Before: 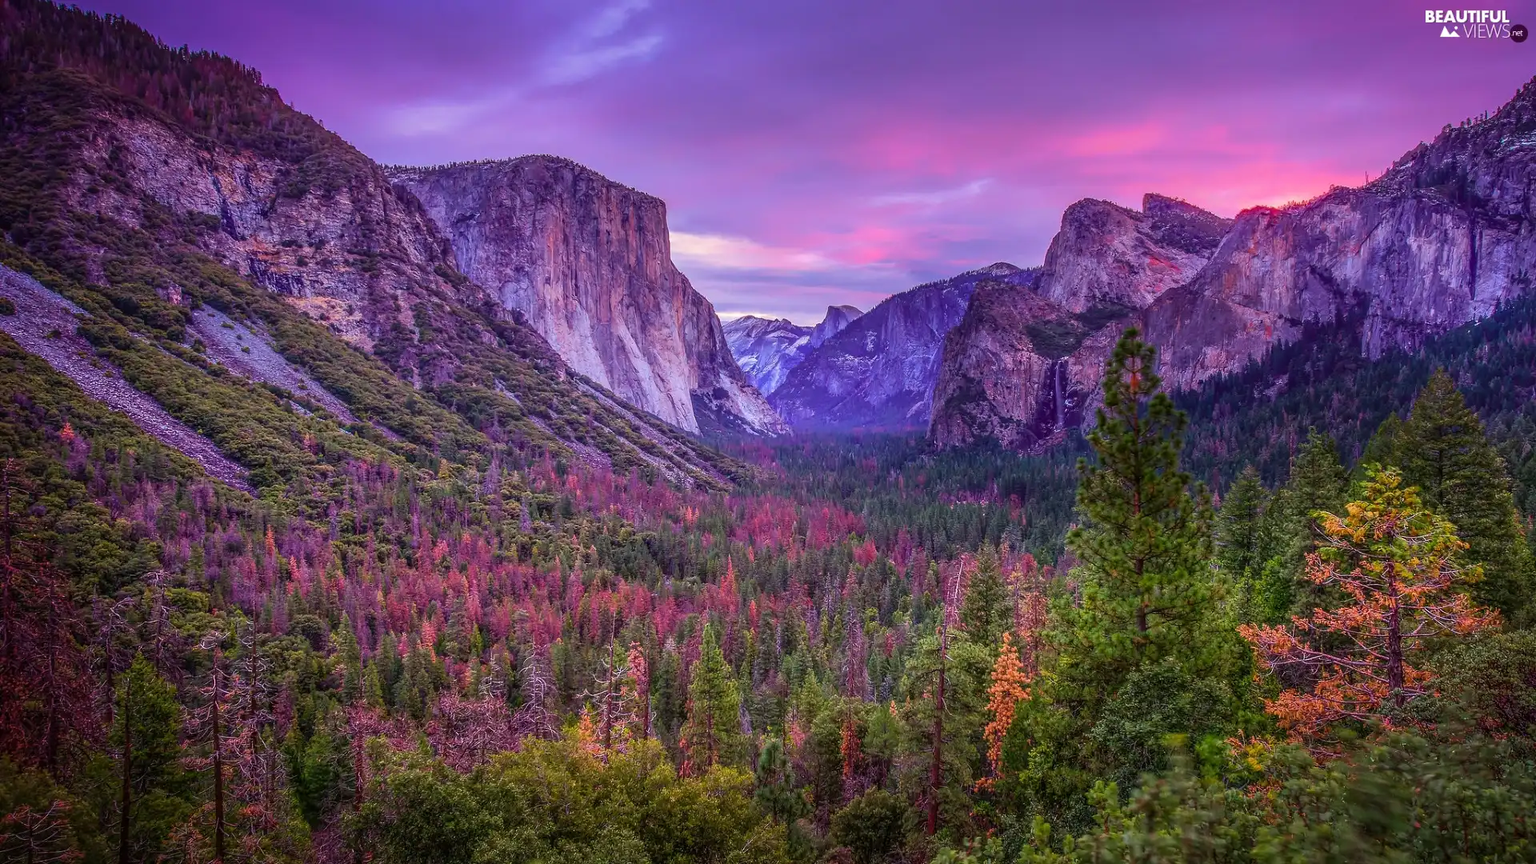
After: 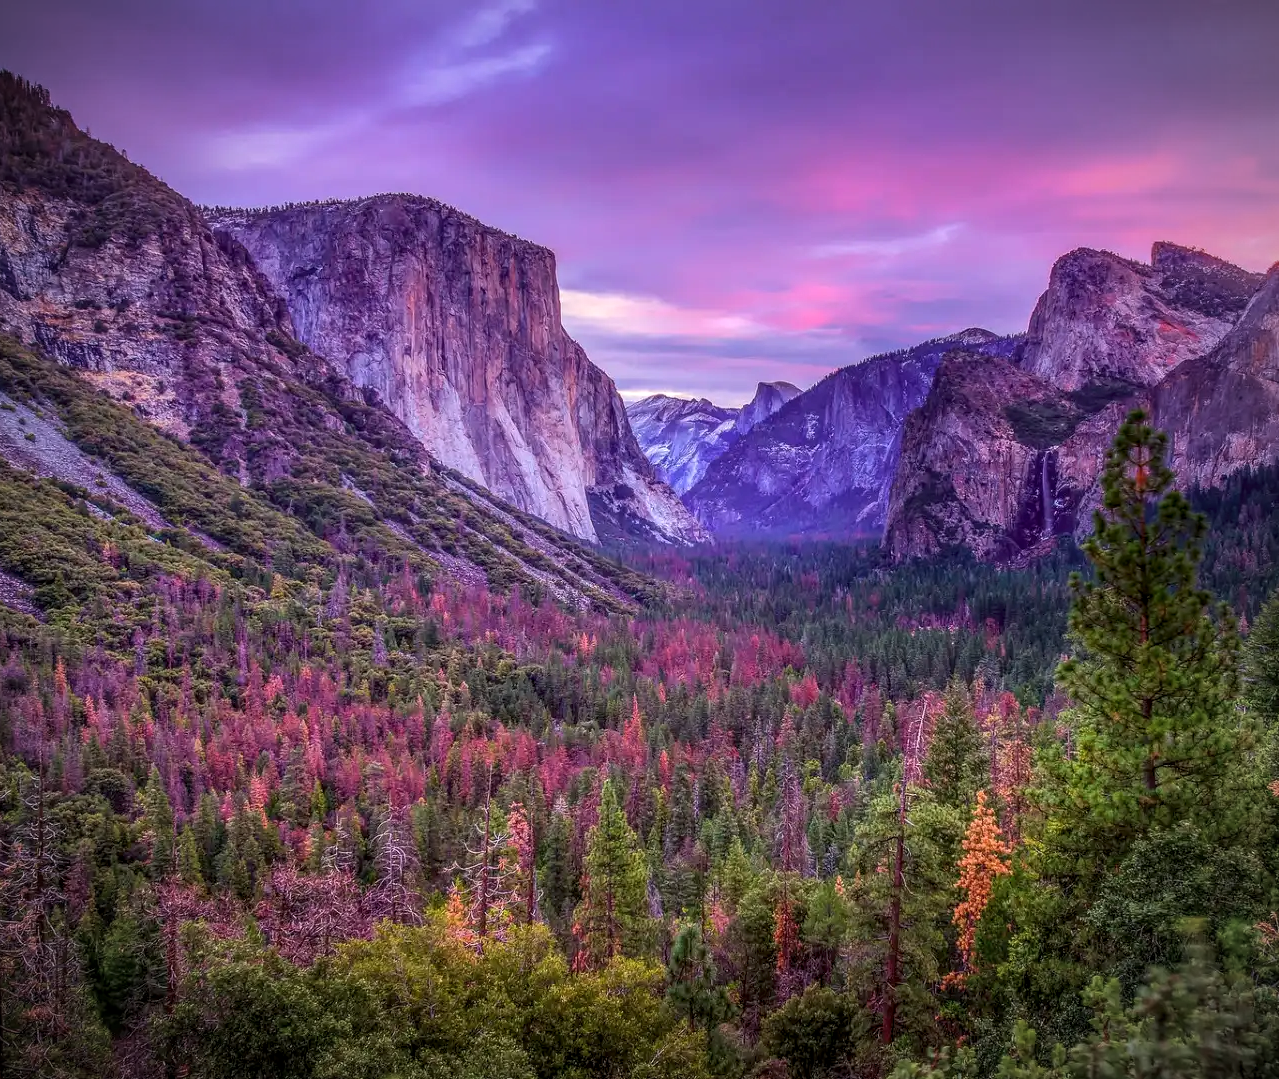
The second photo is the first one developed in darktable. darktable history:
vignetting: unbound false
local contrast: on, module defaults
crop and rotate: left 14.436%, right 18.898%
